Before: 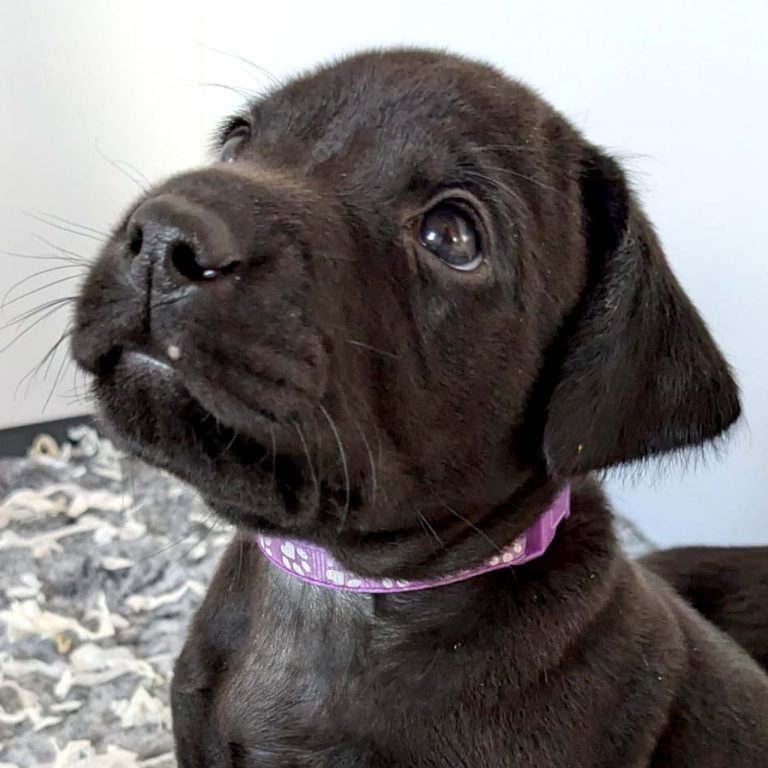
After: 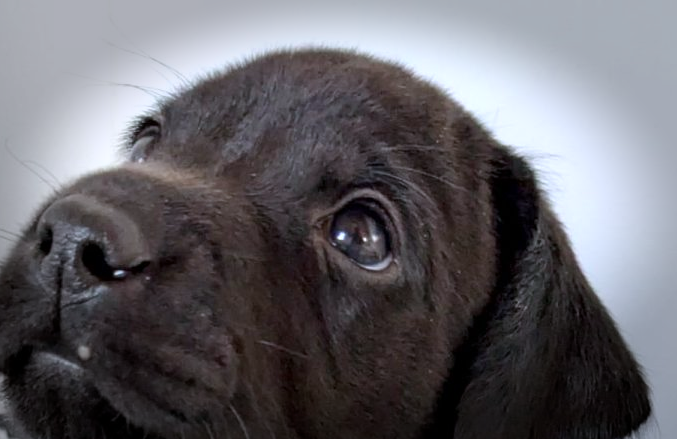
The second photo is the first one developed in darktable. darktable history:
crop and rotate: left 11.812%, bottom 42.776%
color calibration: illuminant as shot in camera, x 0.358, y 0.373, temperature 4628.91 K
vignetting: fall-off start 66.7%, fall-off radius 39.74%, brightness -0.576, saturation -0.258, automatic ratio true, width/height ratio 0.671, dithering 16-bit output
